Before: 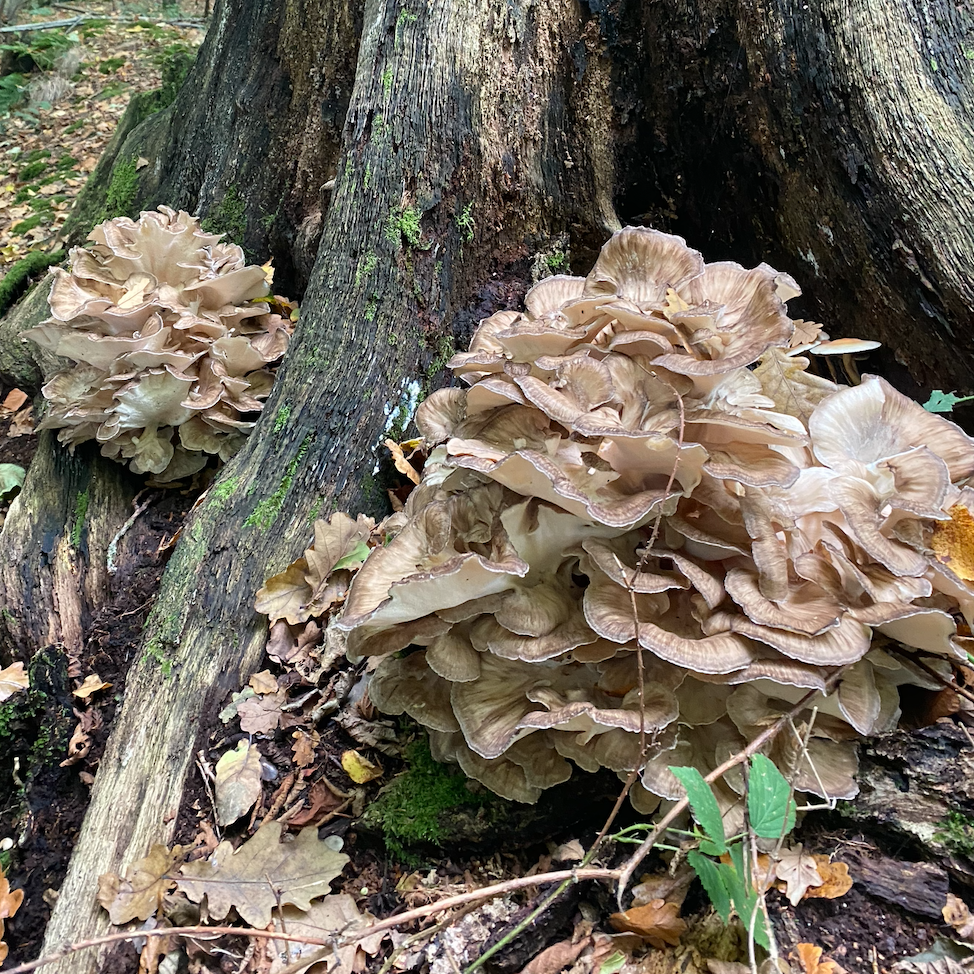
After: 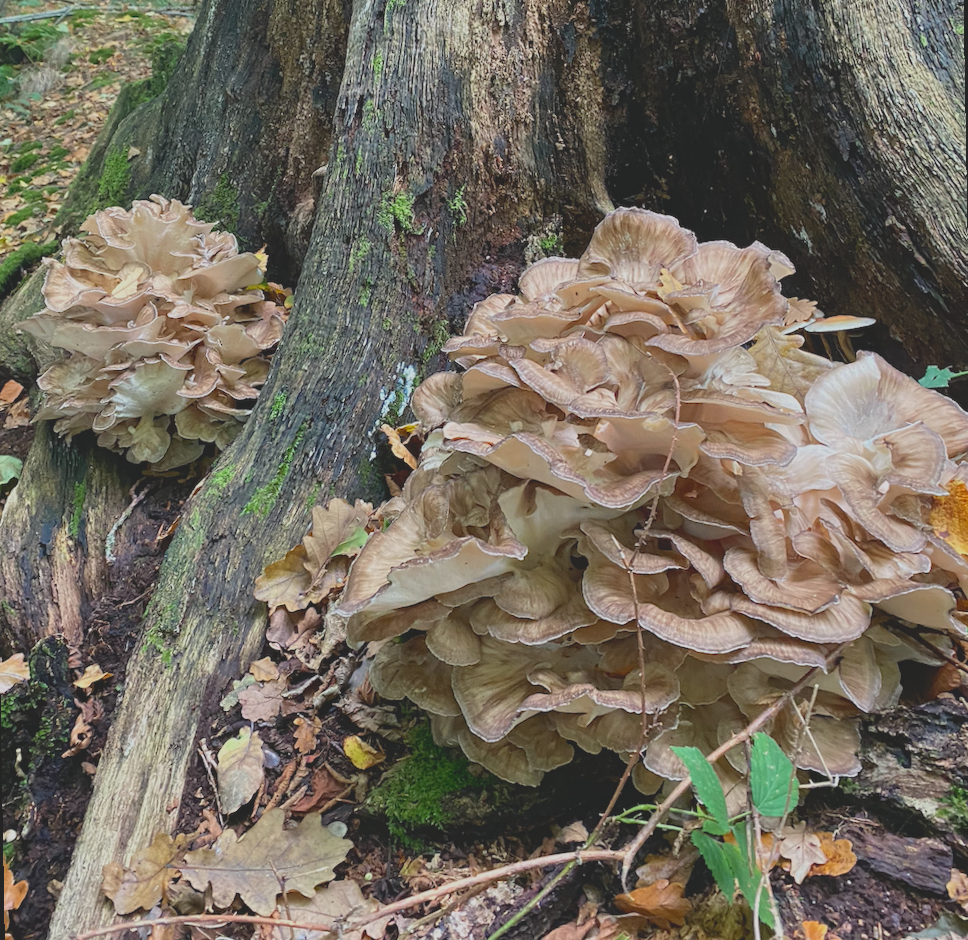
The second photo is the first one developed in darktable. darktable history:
bloom: size 13.65%, threshold 98.39%, strength 4.82%
contrast brightness saturation: contrast -0.28
rotate and perspective: rotation -1°, crop left 0.011, crop right 0.989, crop top 0.025, crop bottom 0.975
